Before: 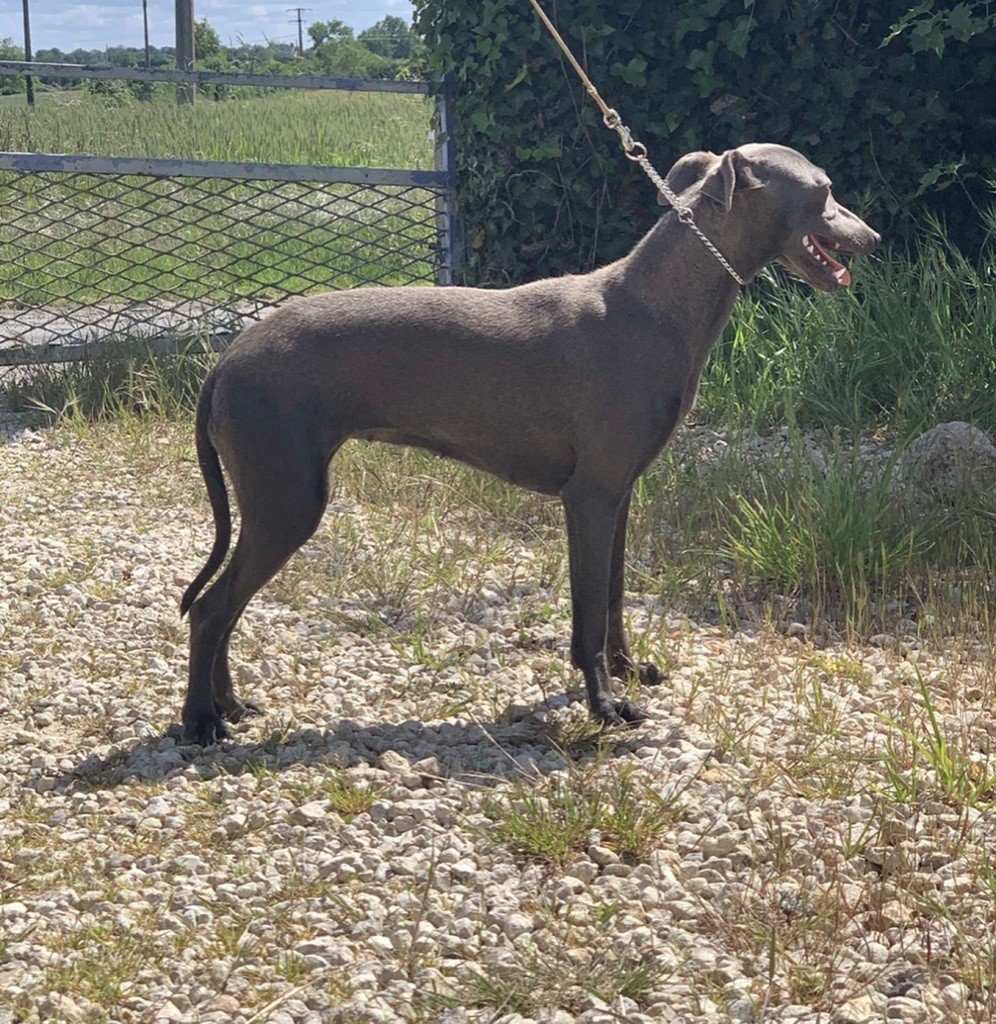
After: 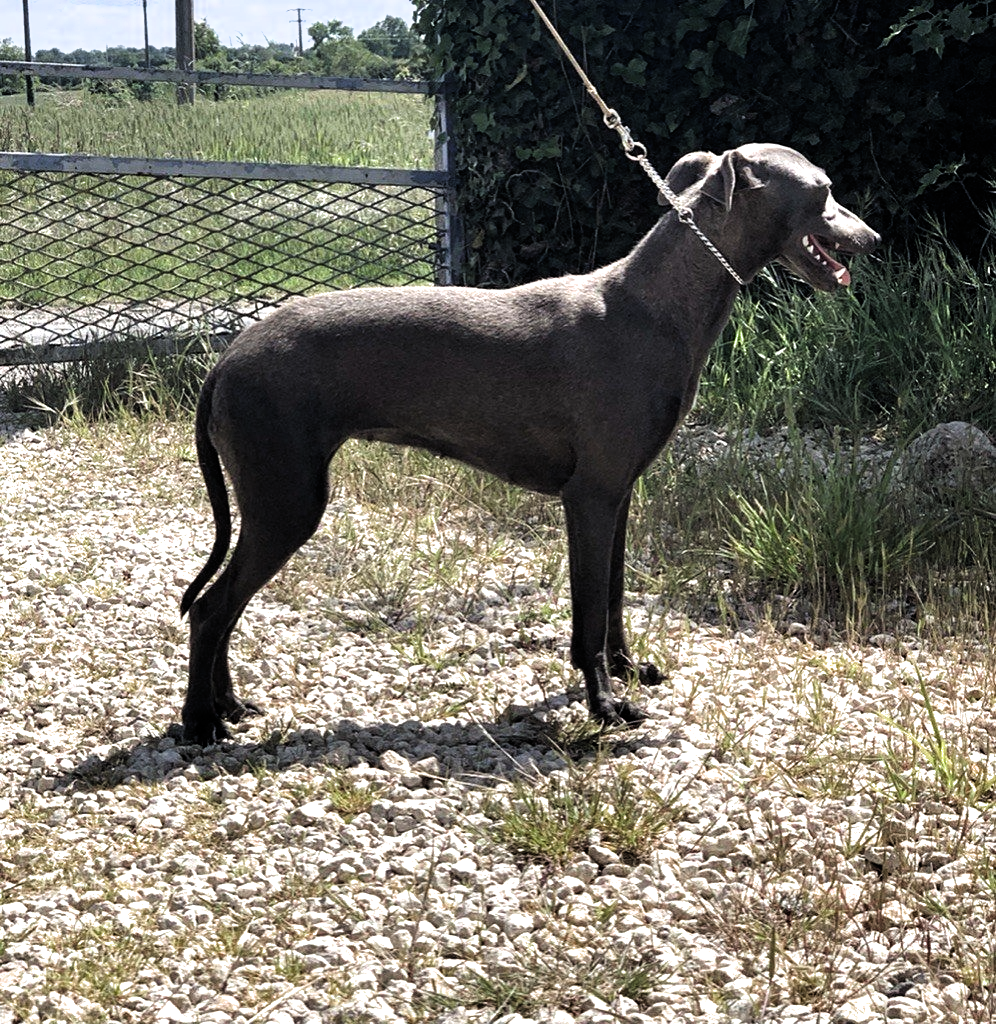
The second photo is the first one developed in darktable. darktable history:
filmic rgb: black relative exposure -8.2 EV, white relative exposure 2.22 EV, hardness 7.13, latitude 85.64%, contrast 1.699, highlights saturation mix -3.58%, shadows ↔ highlights balance -2.2%, color science v6 (2022)
